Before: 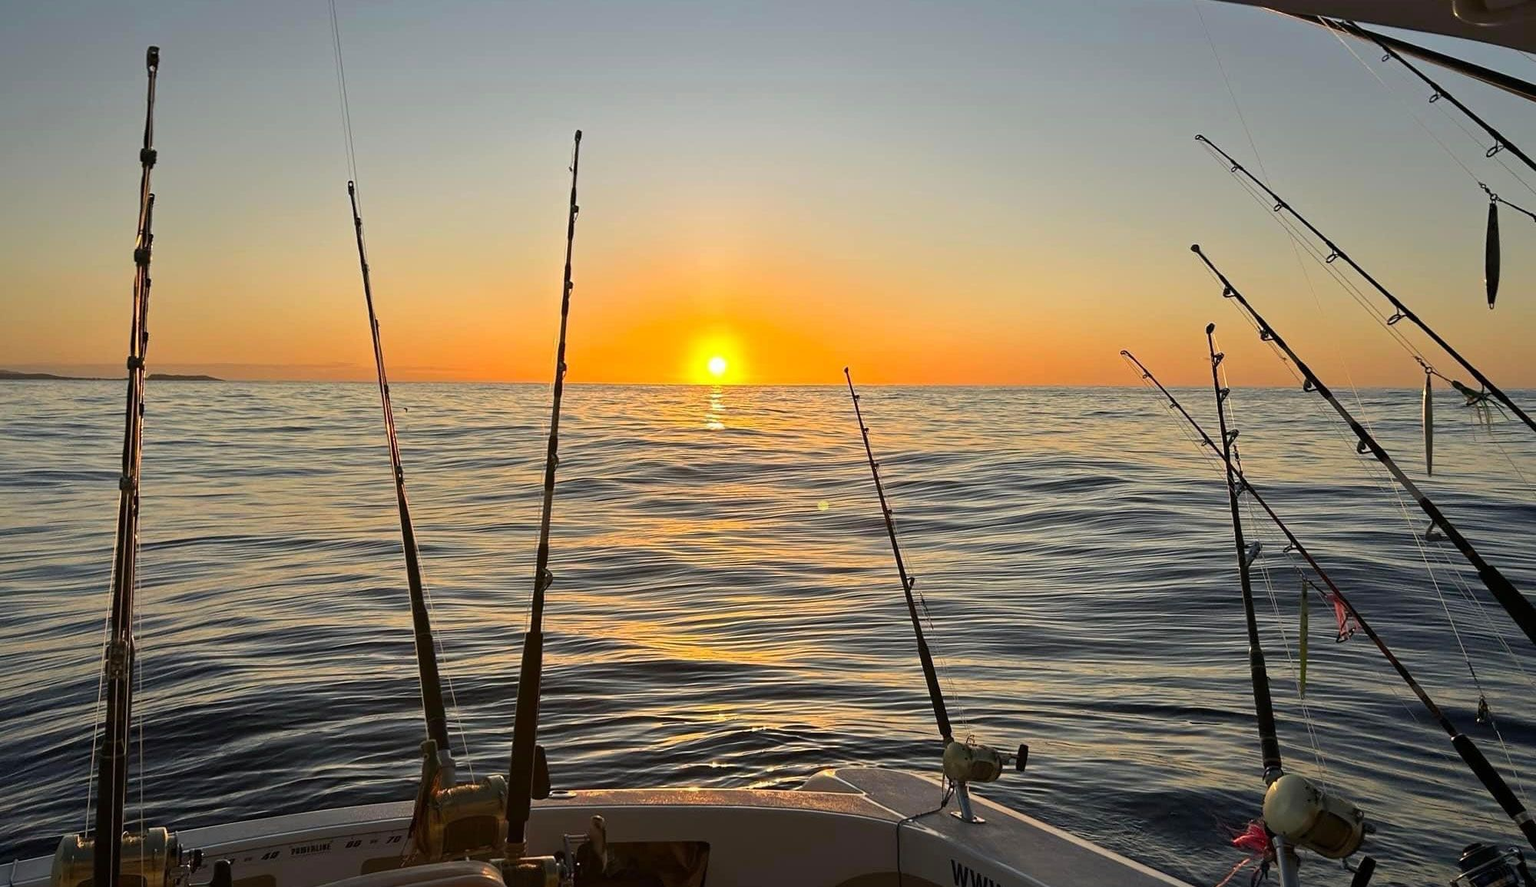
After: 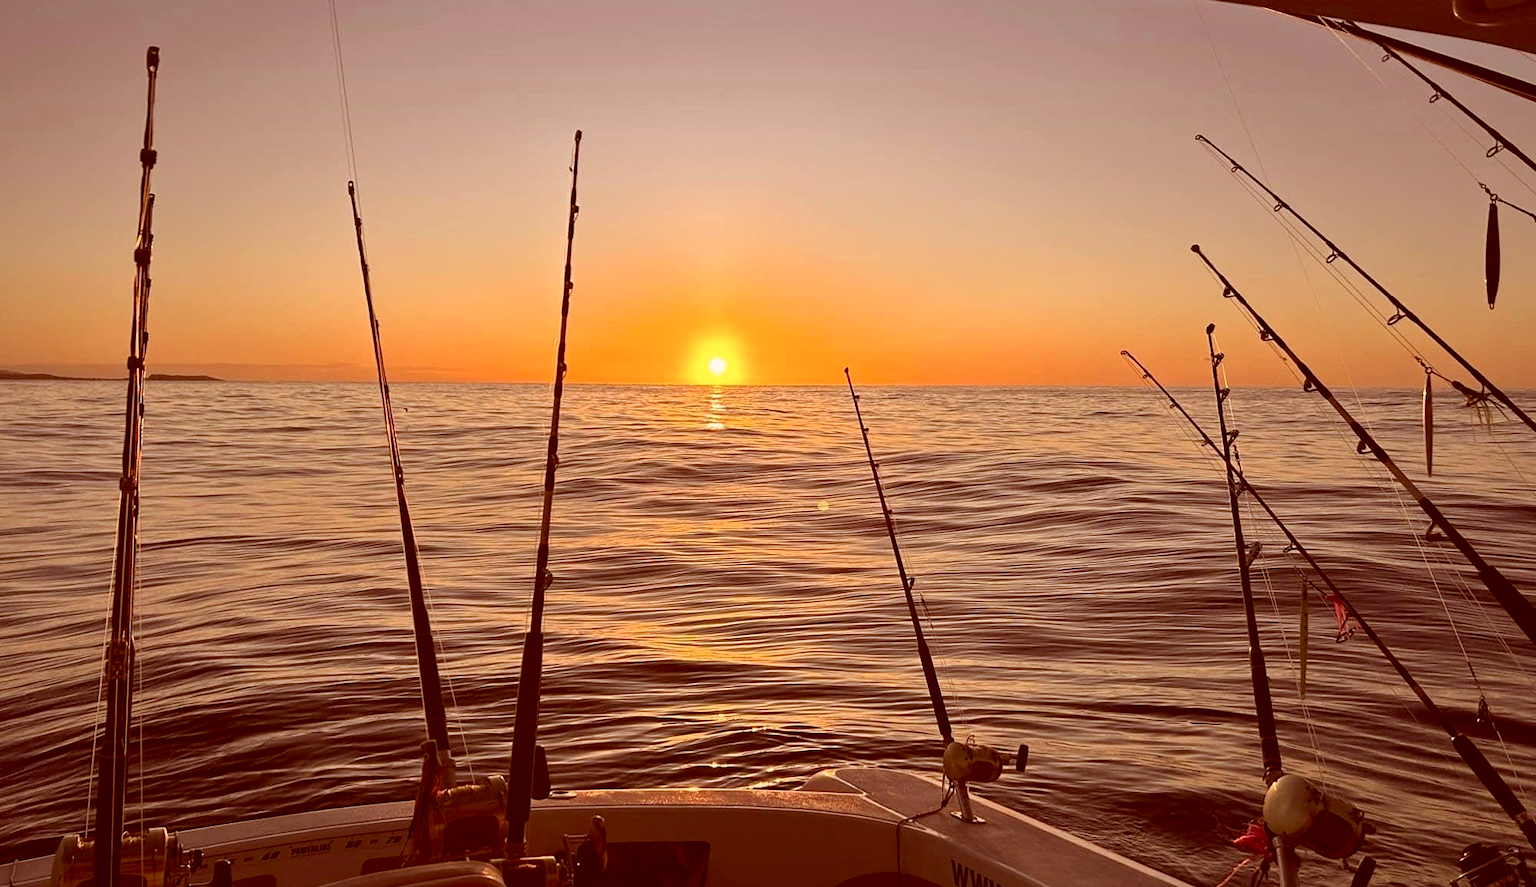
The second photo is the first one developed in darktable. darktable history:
color correction: highlights a* 9.38, highlights b* 8.67, shadows a* 39.67, shadows b* 39.43, saturation 0.796
